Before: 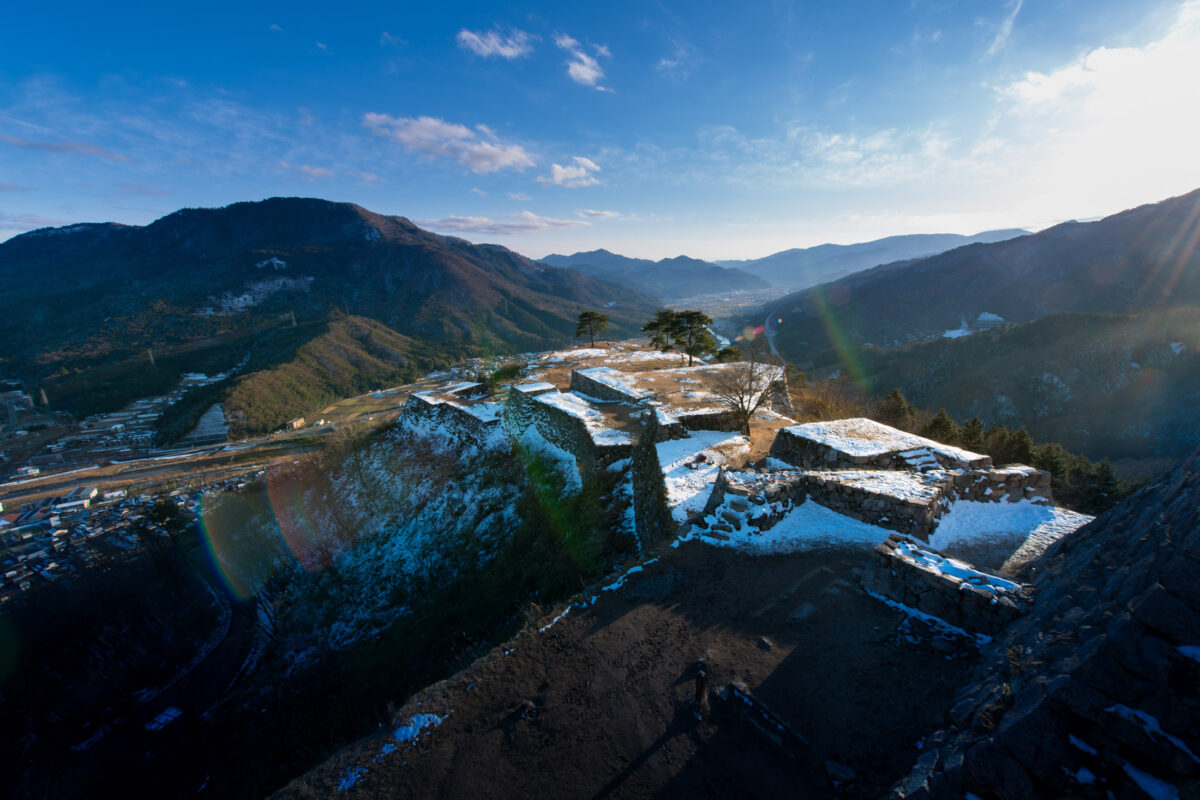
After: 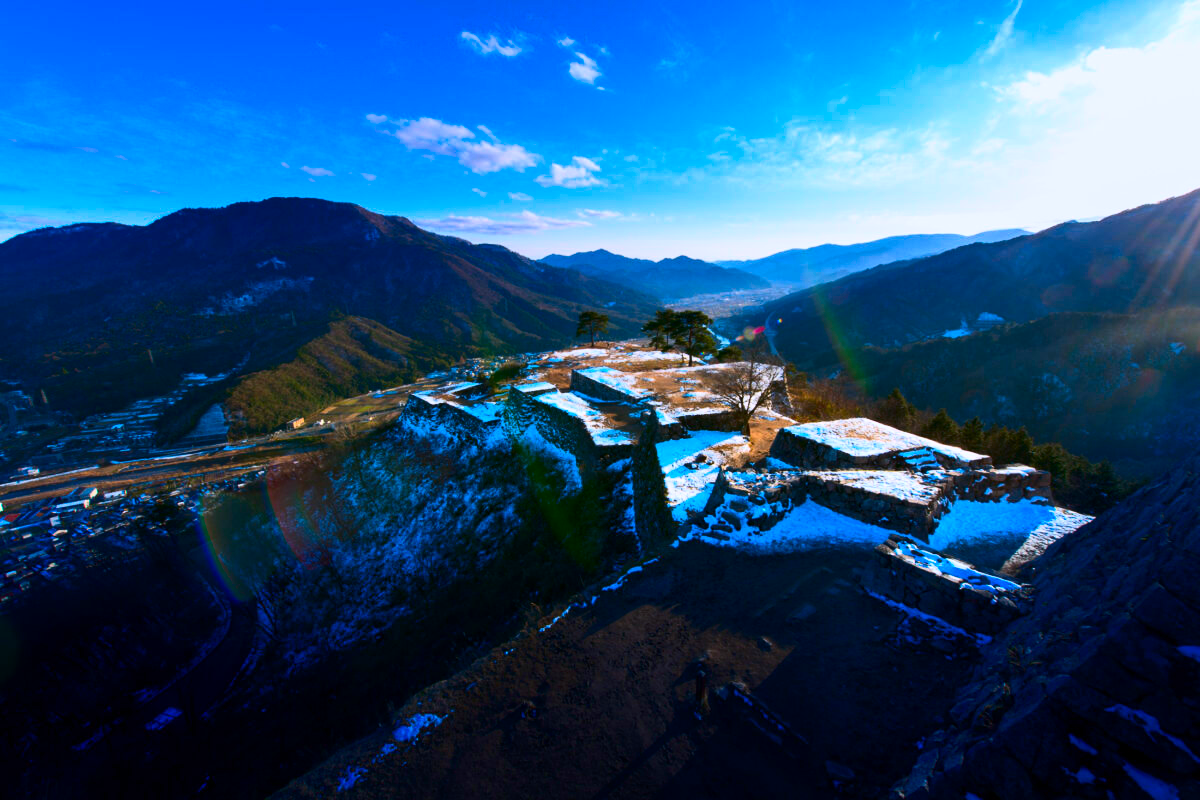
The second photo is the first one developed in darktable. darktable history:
base curve: curves: ch0 [(0, 0) (0.303, 0.277) (1, 1)], preserve colors none
contrast brightness saturation: contrast 0.27, brightness 0.016, saturation 0.871
color calibration: gray › normalize channels true, illuminant as shot in camera, x 0.358, y 0.373, temperature 4628.91 K, gamut compression 0.002
